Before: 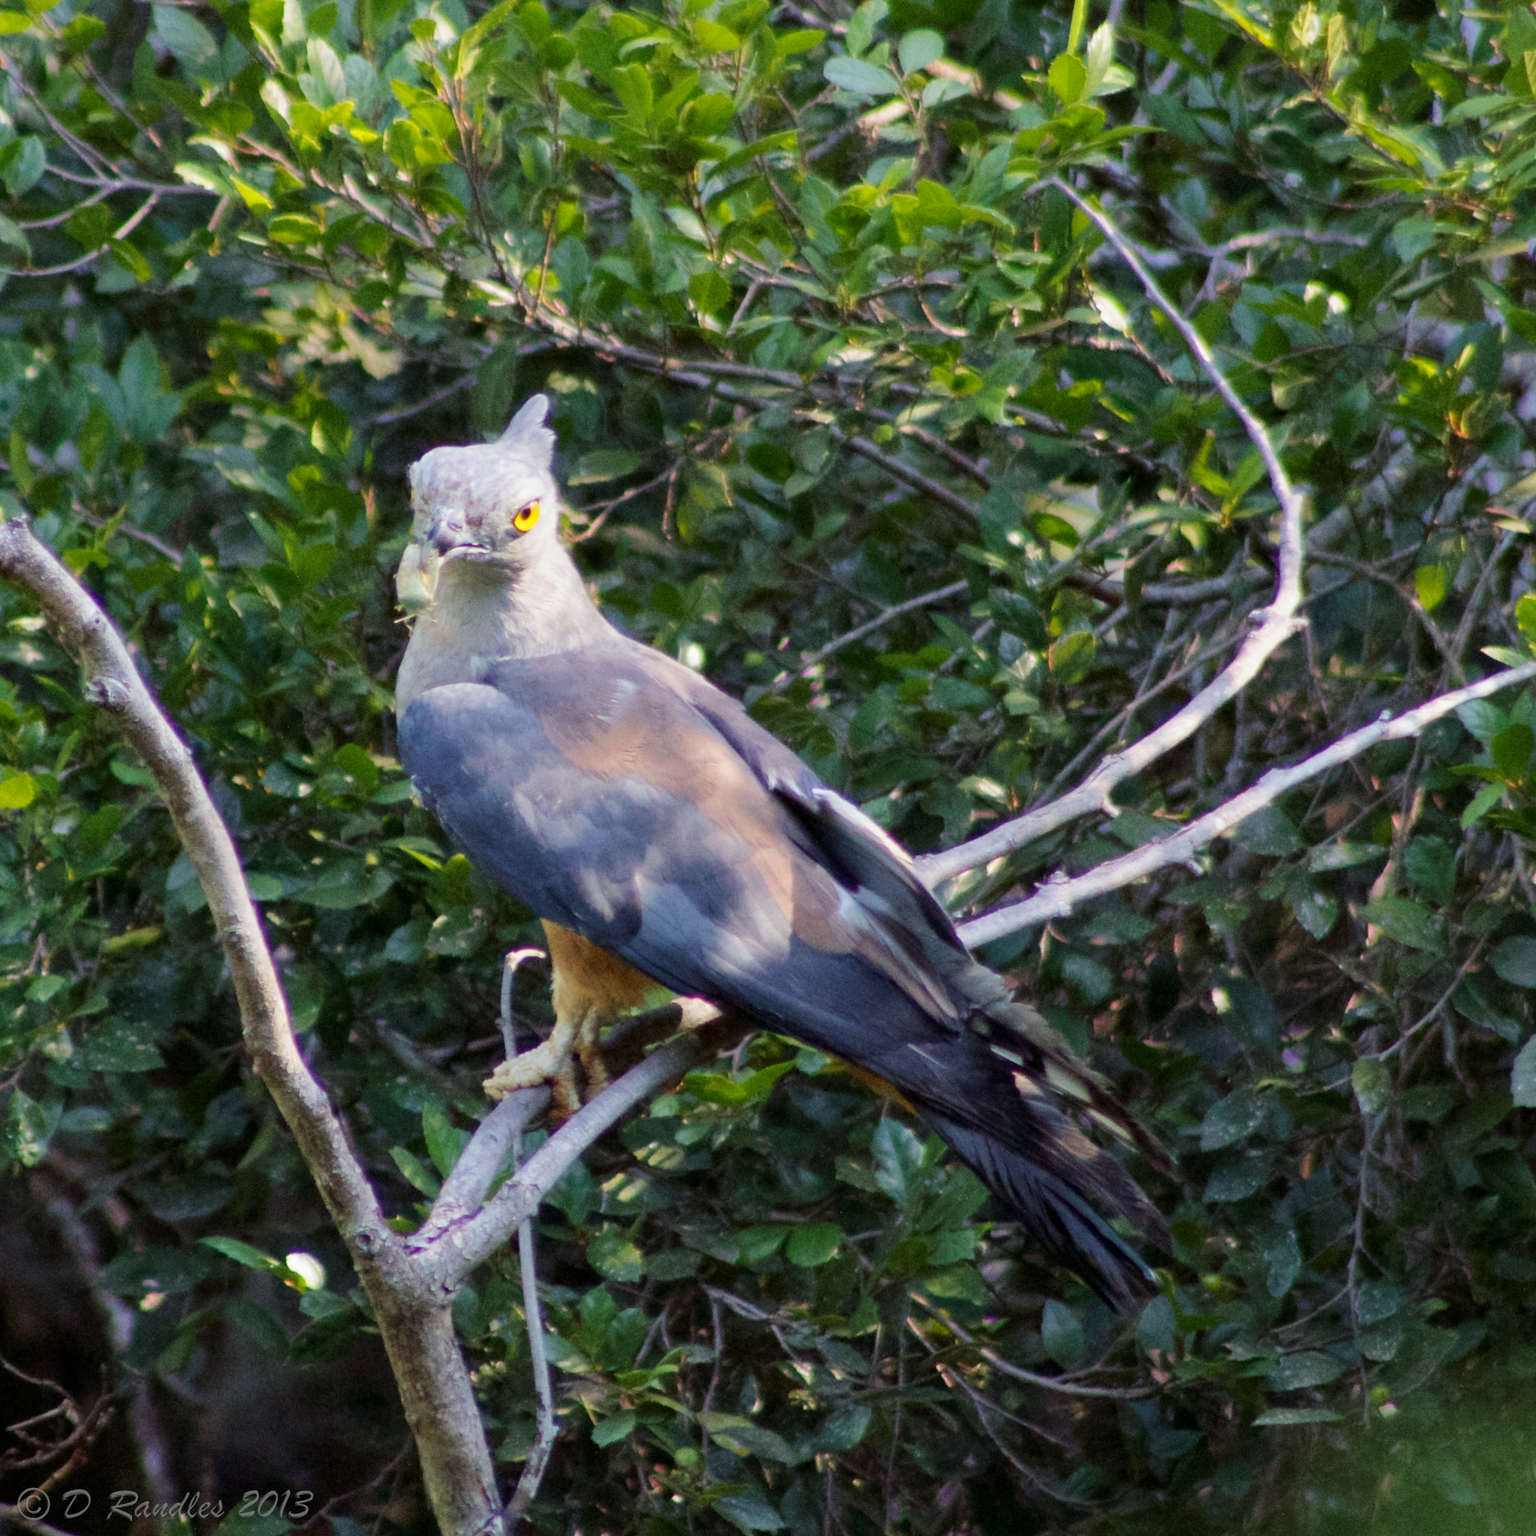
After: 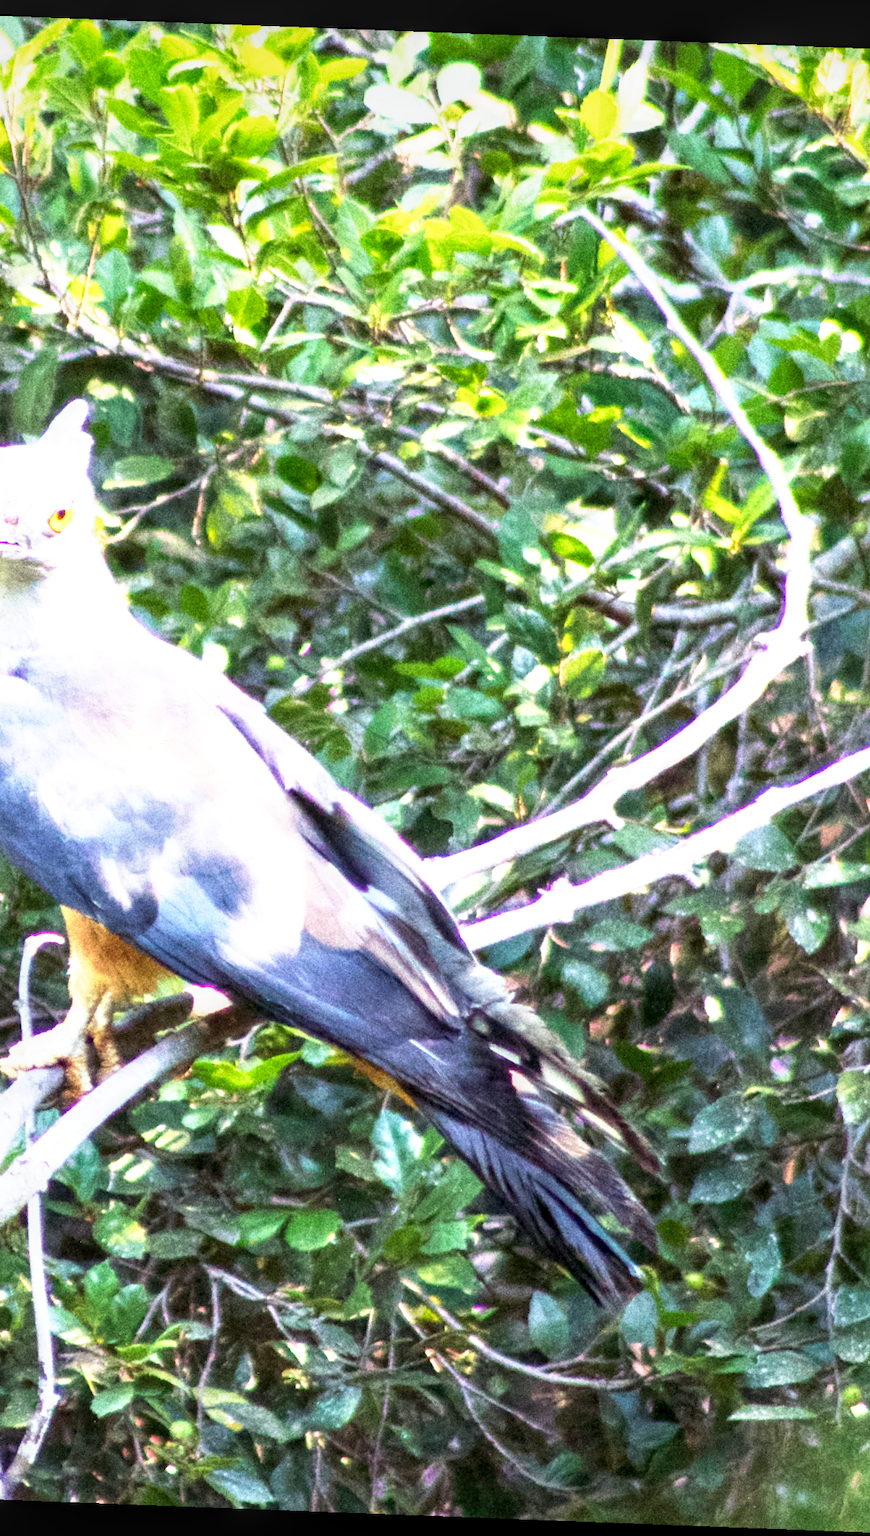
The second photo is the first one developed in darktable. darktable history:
rotate and perspective: rotation 2.17°, automatic cropping off
tone equalizer: on, module defaults
local contrast: on, module defaults
base curve: curves: ch0 [(0, 0) (0.495, 0.917) (1, 1)], preserve colors none
crop: left 31.458%, top 0%, right 11.876%
exposure: black level correction 0, exposure 1.1 EV, compensate exposure bias true, compensate highlight preservation false
